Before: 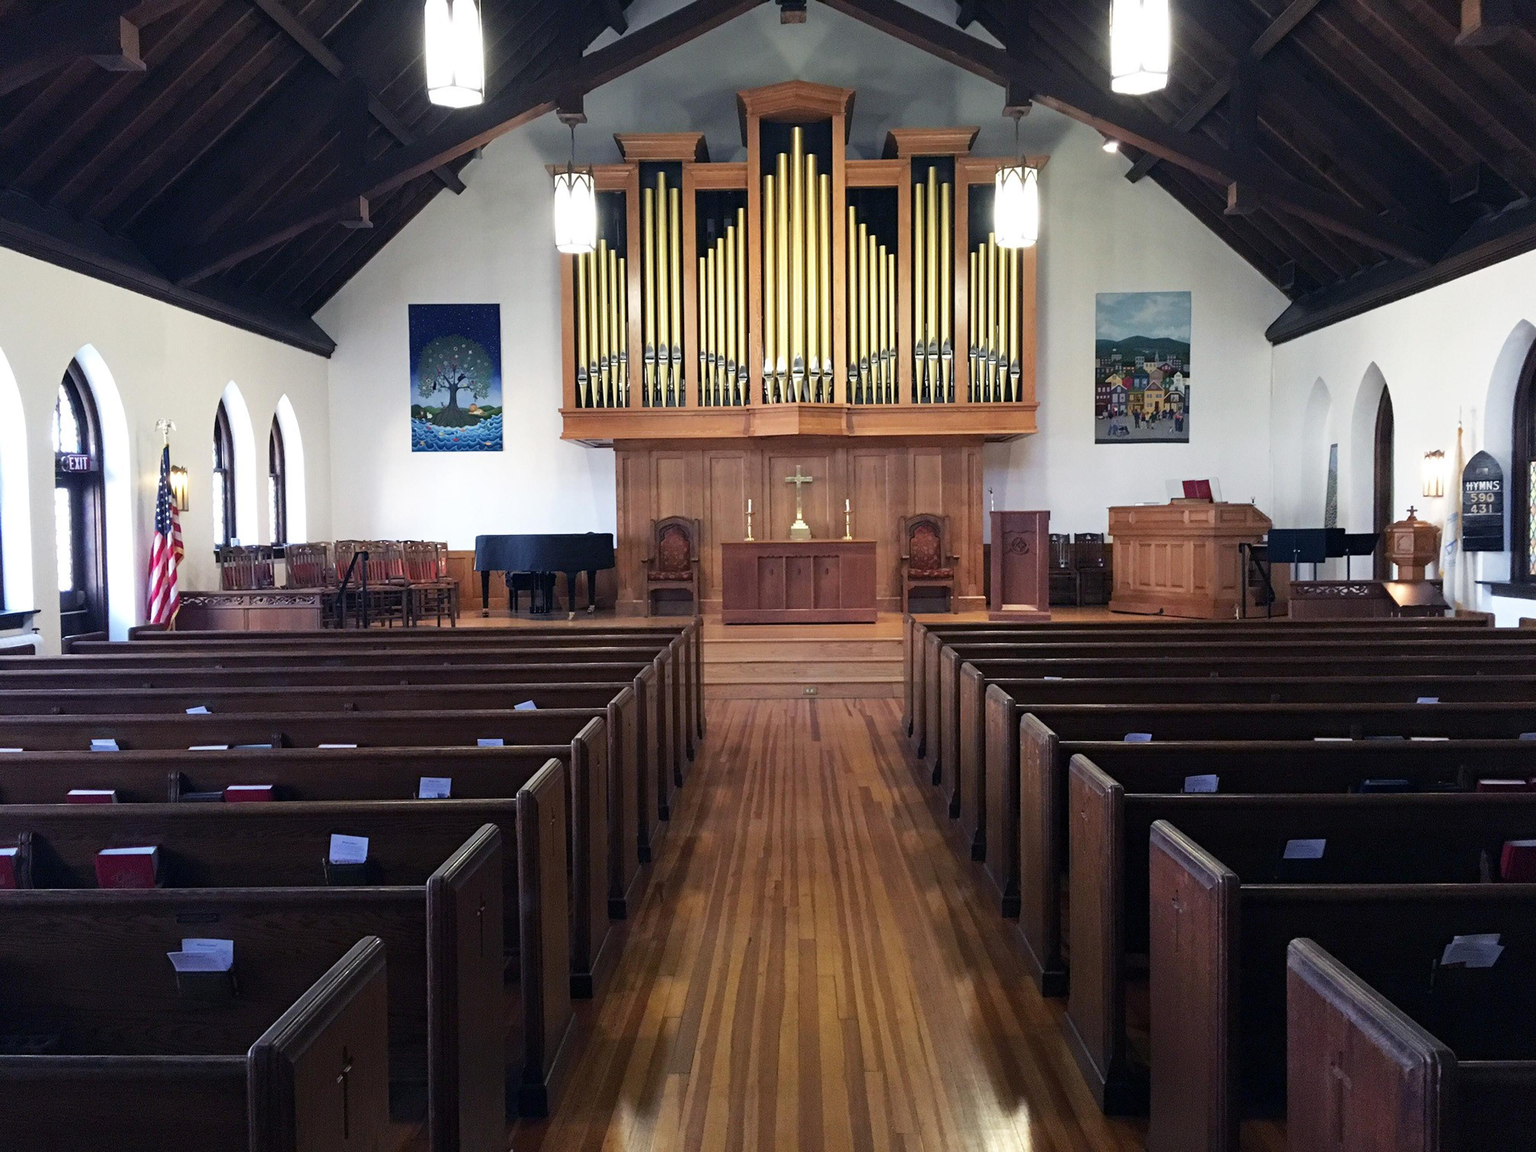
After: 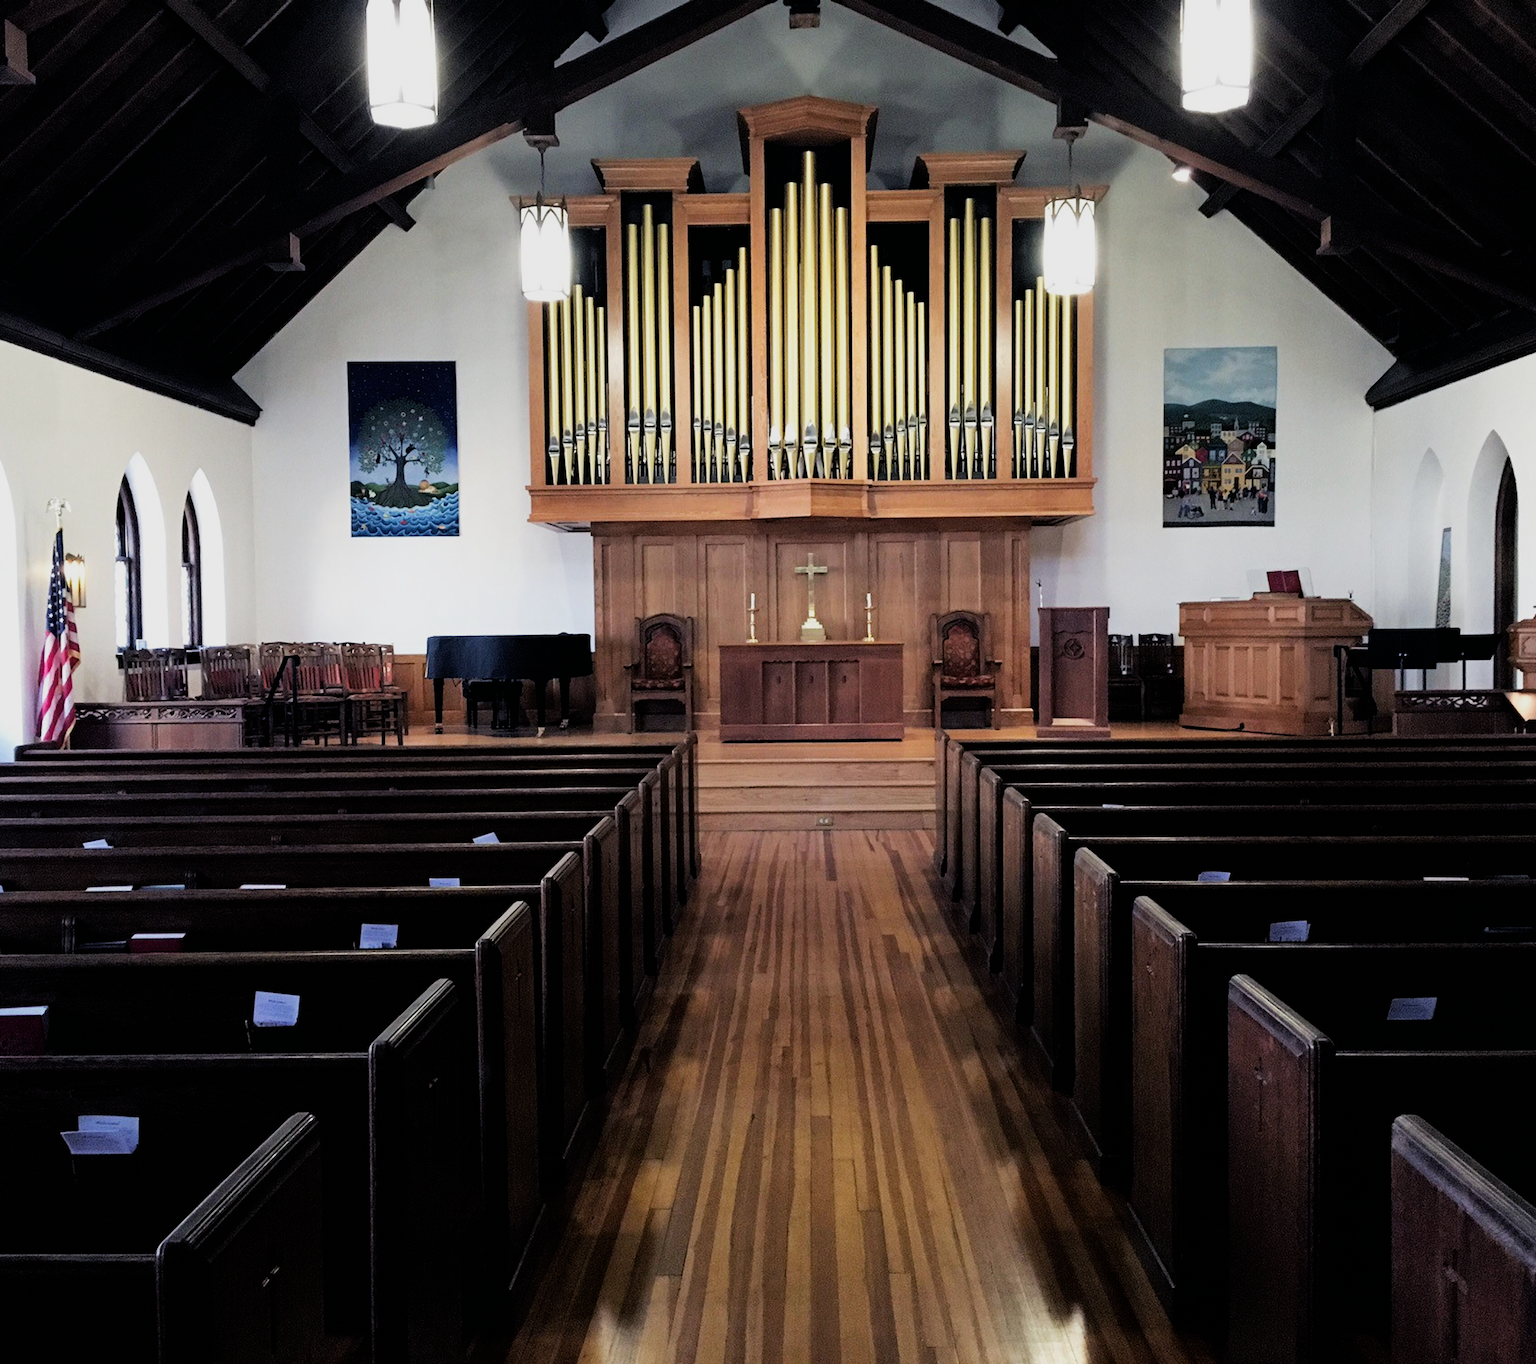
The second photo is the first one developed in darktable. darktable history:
crop: left 7.598%, right 7.873%
filmic rgb: black relative exposure -5 EV, white relative exposure 3.5 EV, hardness 3.19, contrast 1.2, highlights saturation mix -50%
